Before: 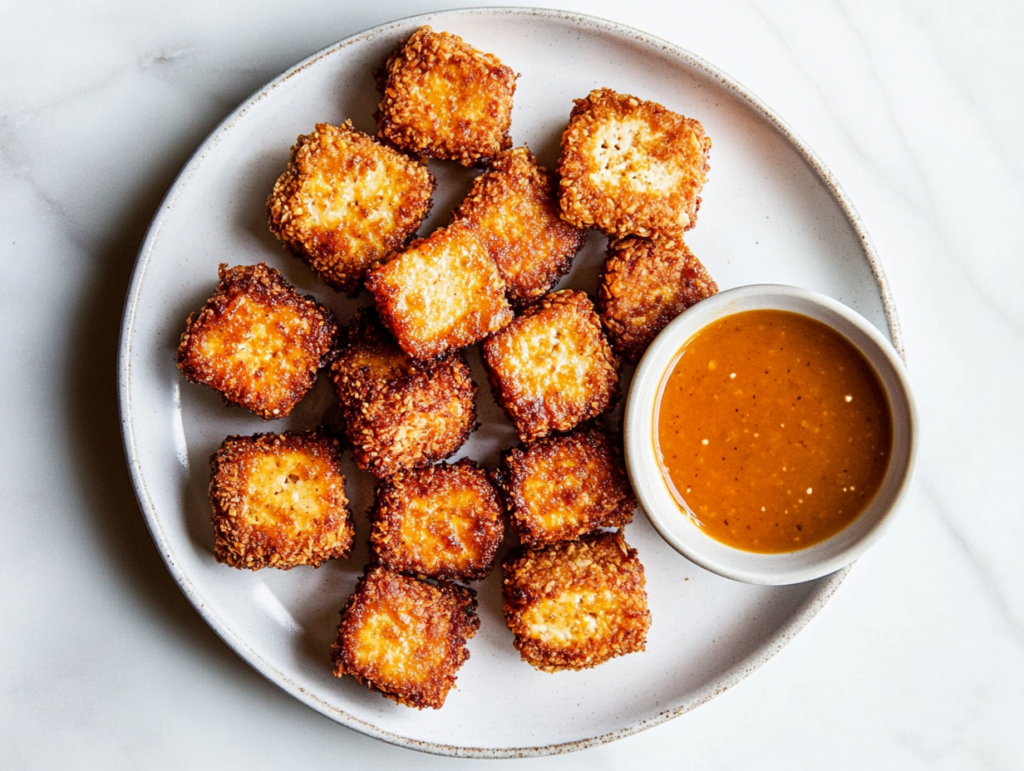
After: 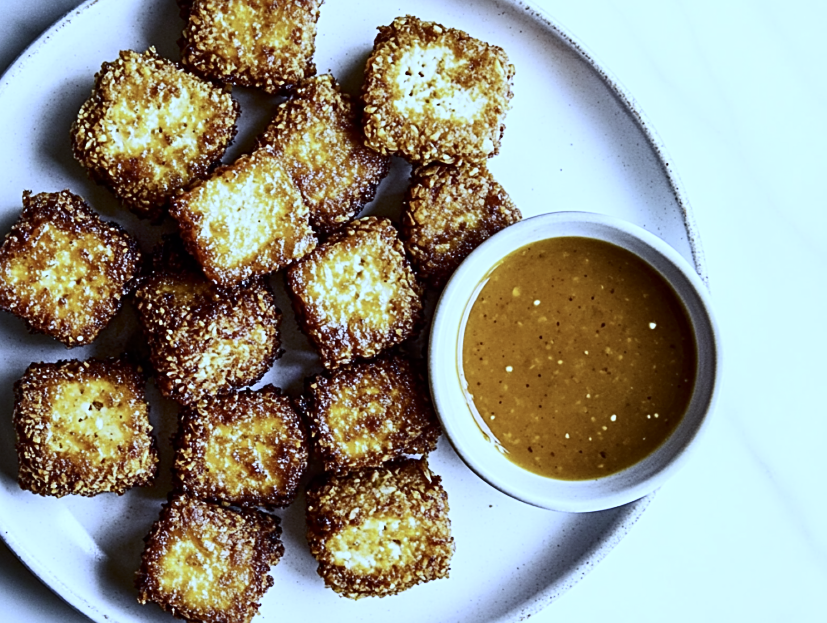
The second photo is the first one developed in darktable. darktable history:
crop: left 19.159%, top 9.58%, bottom 9.58%
color correction: highlights a* -5.94, highlights b* 11.19
exposure: exposure -0.04 EV, compensate highlight preservation false
contrast brightness saturation: contrast 0.25, saturation -0.31
white balance: red 0.766, blue 1.537
sharpen: on, module defaults
